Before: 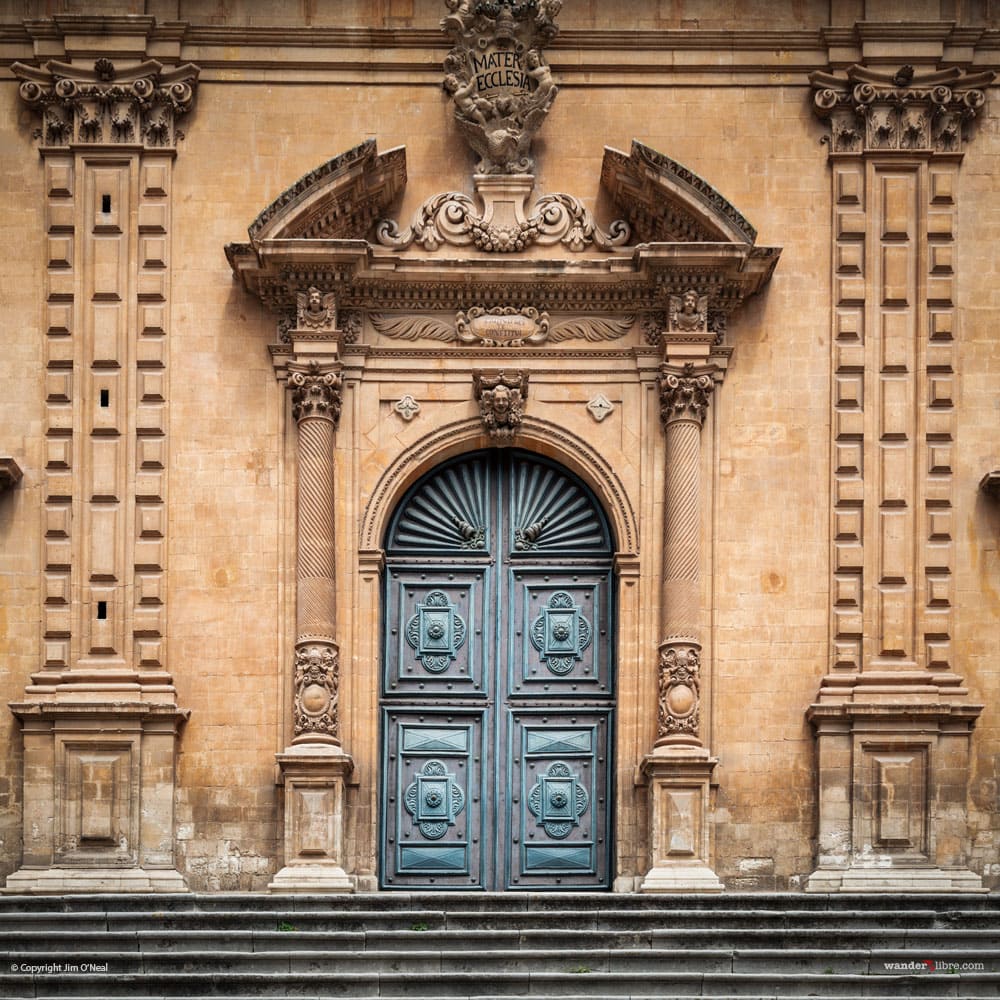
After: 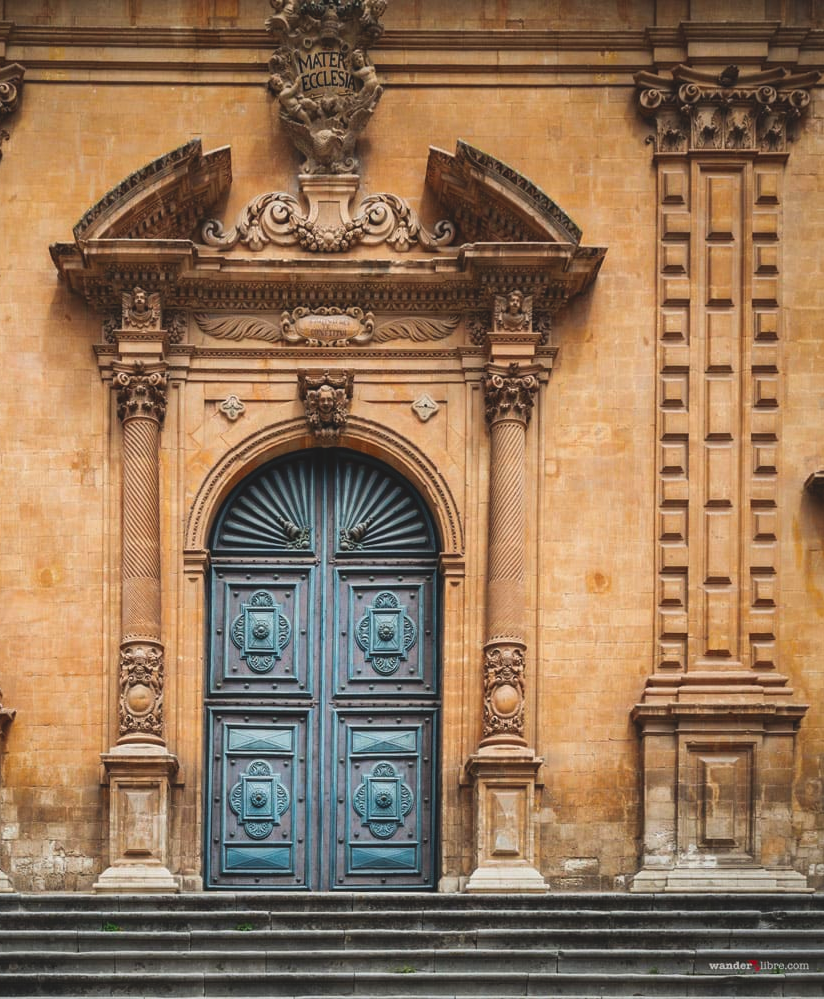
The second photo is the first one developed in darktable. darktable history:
exposure: black level correction -0.014, exposure -0.193 EV, compensate highlight preservation false
crop: left 17.582%, bottom 0.031%
contrast brightness saturation: brightness -0.02, saturation 0.35
